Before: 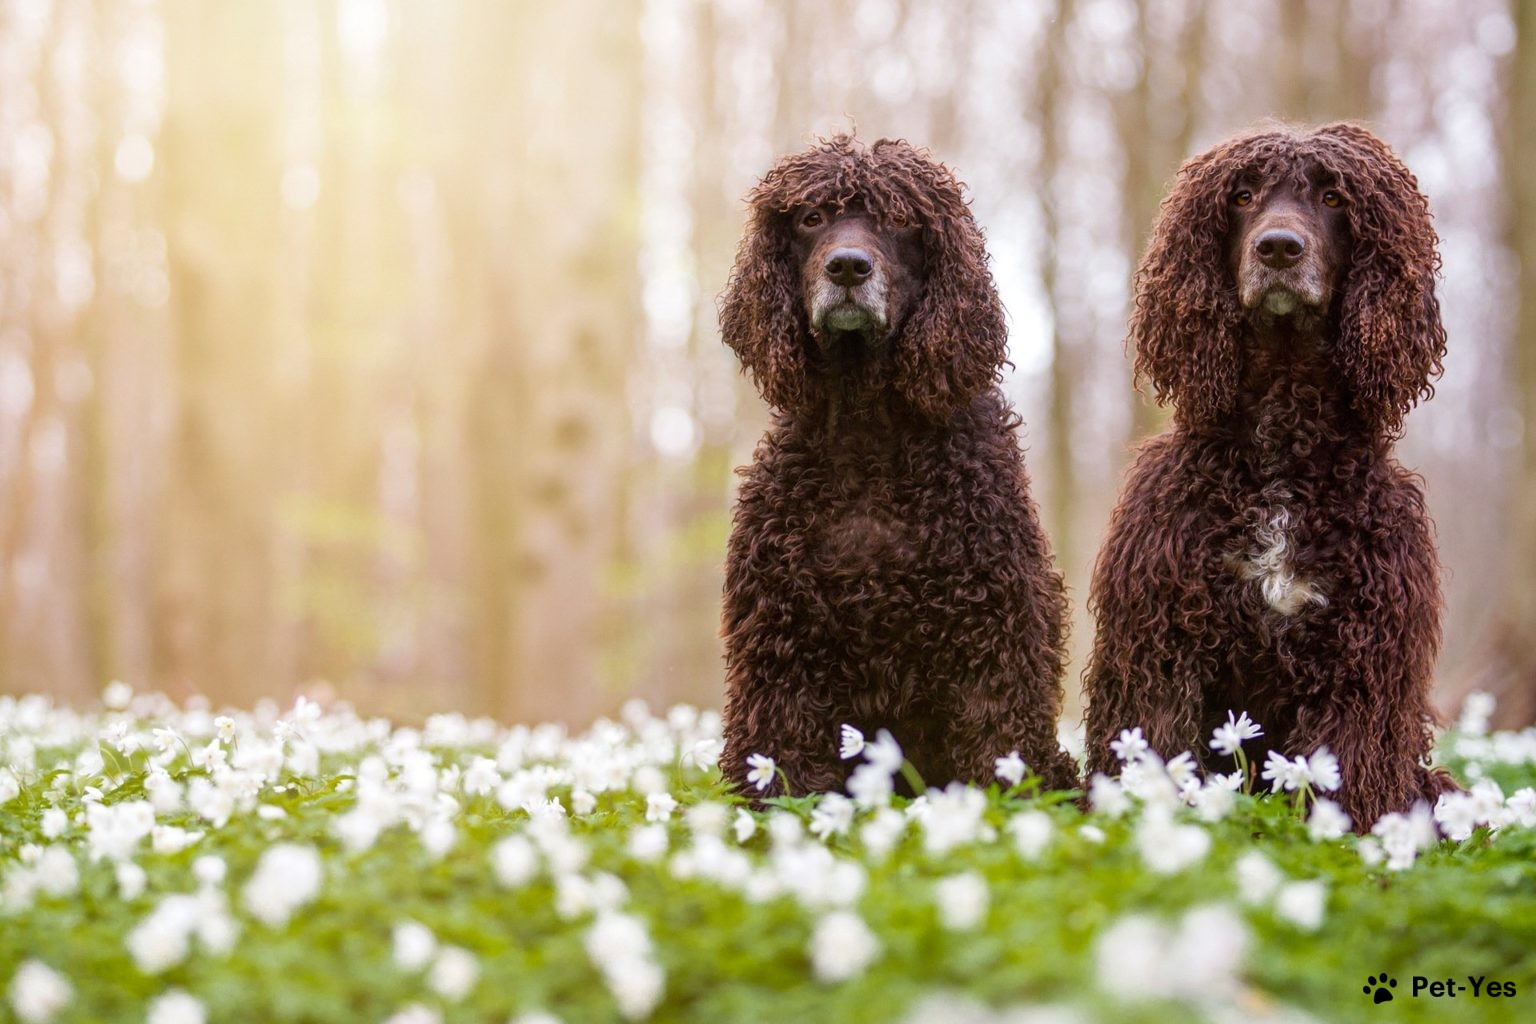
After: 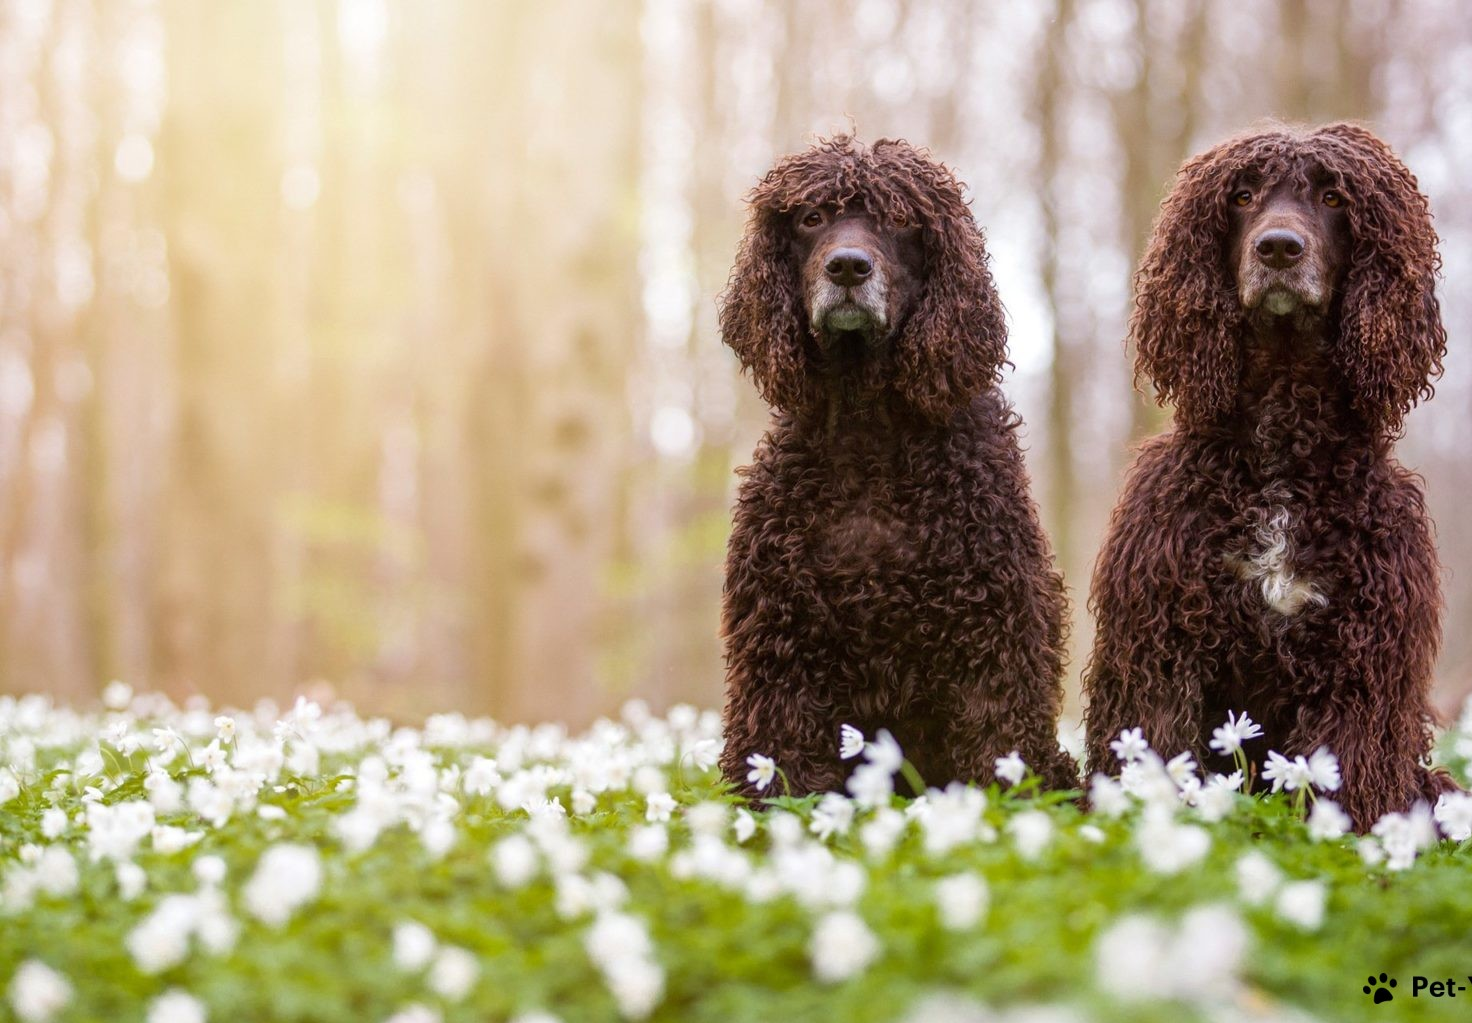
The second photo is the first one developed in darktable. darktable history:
crop: right 4.116%, bottom 0.05%
